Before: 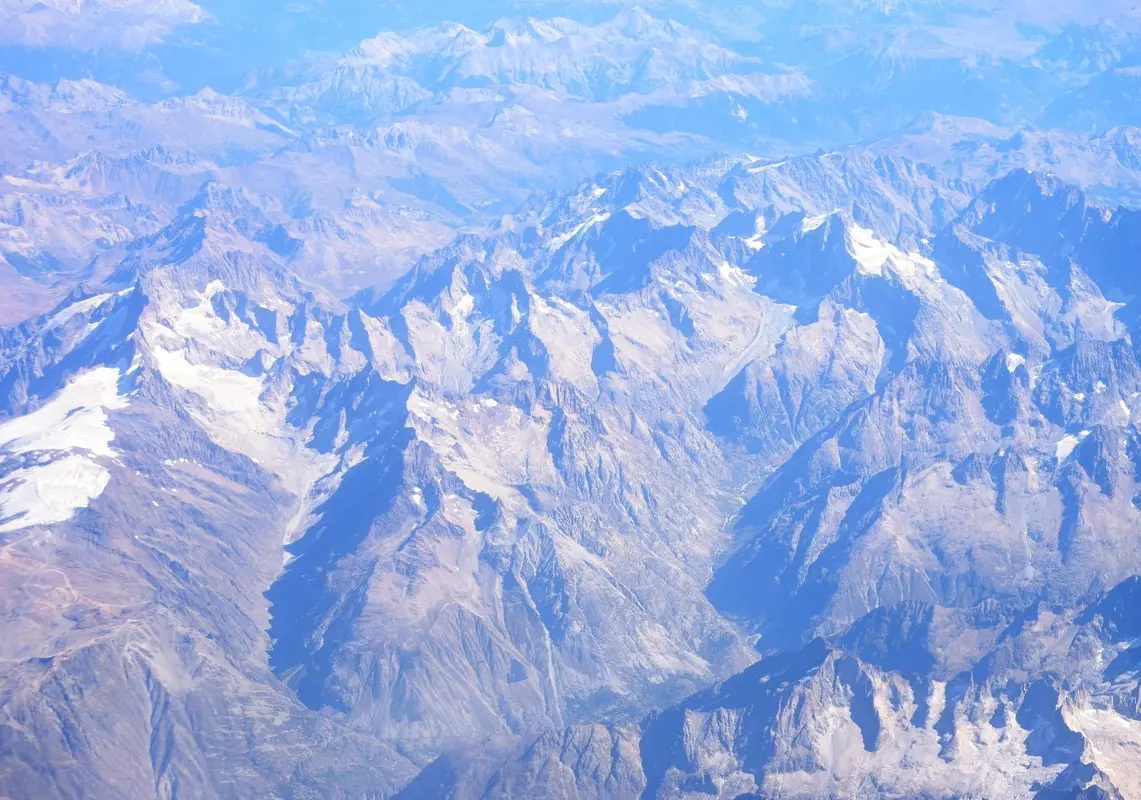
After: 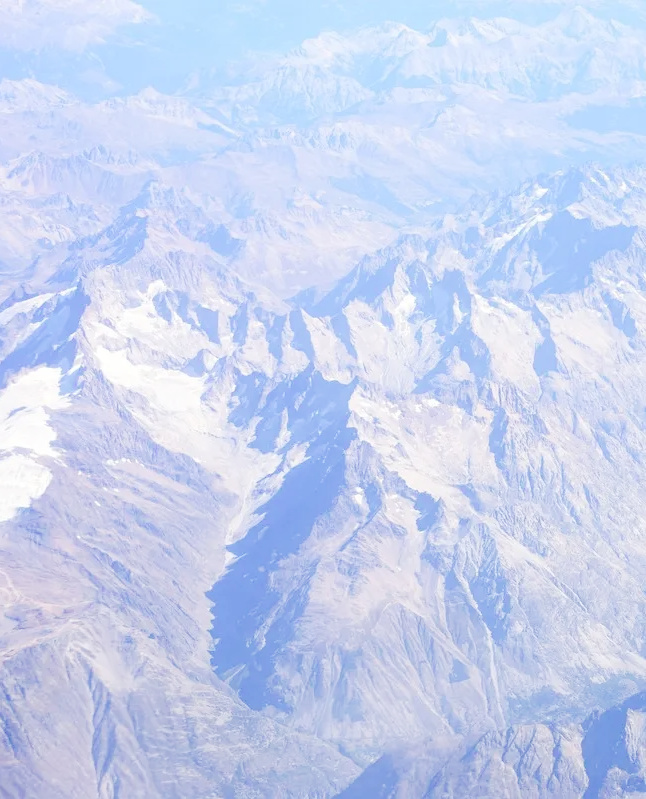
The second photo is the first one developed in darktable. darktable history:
crop: left 5.104%, right 38.233%
tone curve: curves: ch0 [(0, 0) (0.003, 0.003) (0.011, 0.014) (0.025, 0.033) (0.044, 0.06) (0.069, 0.096) (0.1, 0.132) (0.136, 0.174) (0.177, 0.226) (0.224, 0.282) (0.277, 0.352) (0.335, 0.435) (0.399, 0.524) (0.468, 0.615) (0.543, 0.695) (0.623, 0.771) (0.709, 0.835) (0.801, 0.894) (0.898, 0.944) (1, 1)], preserve colors none
